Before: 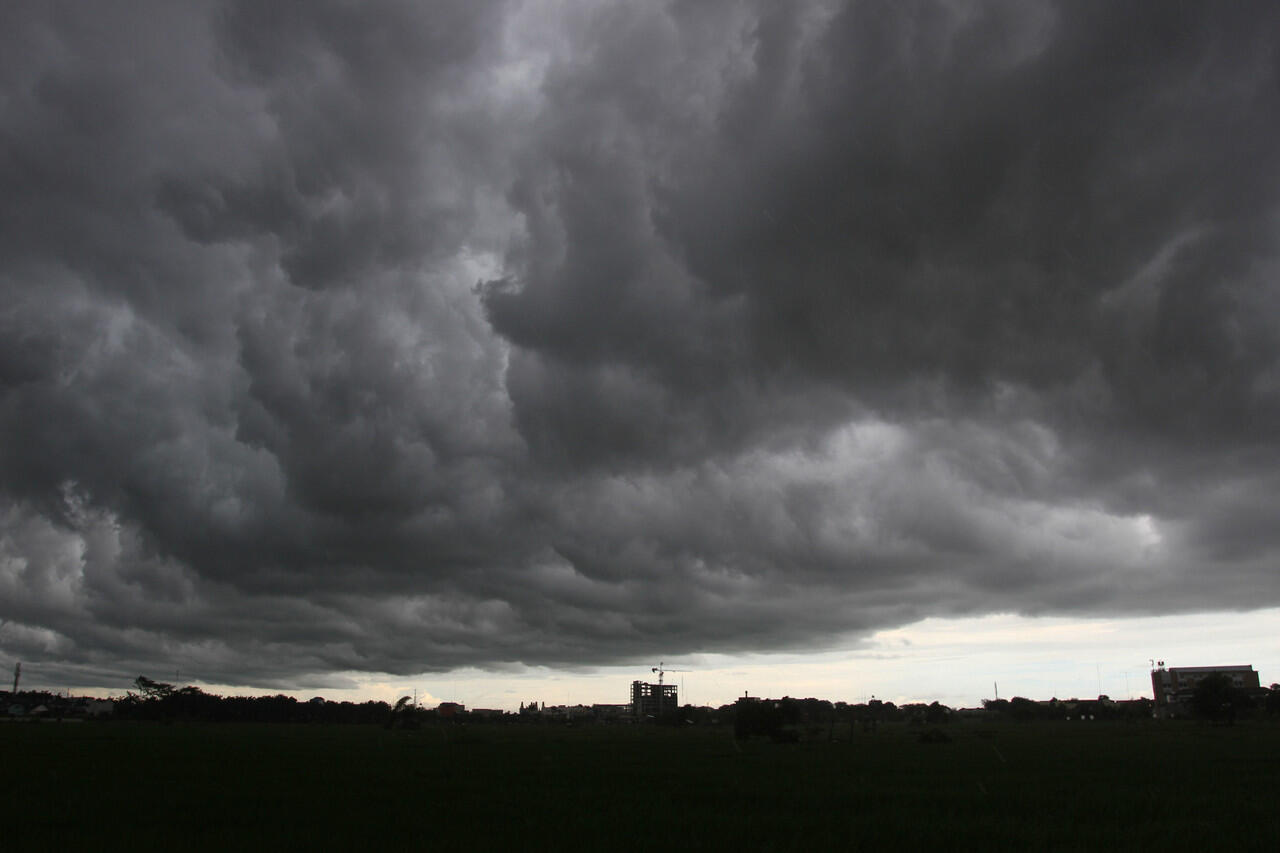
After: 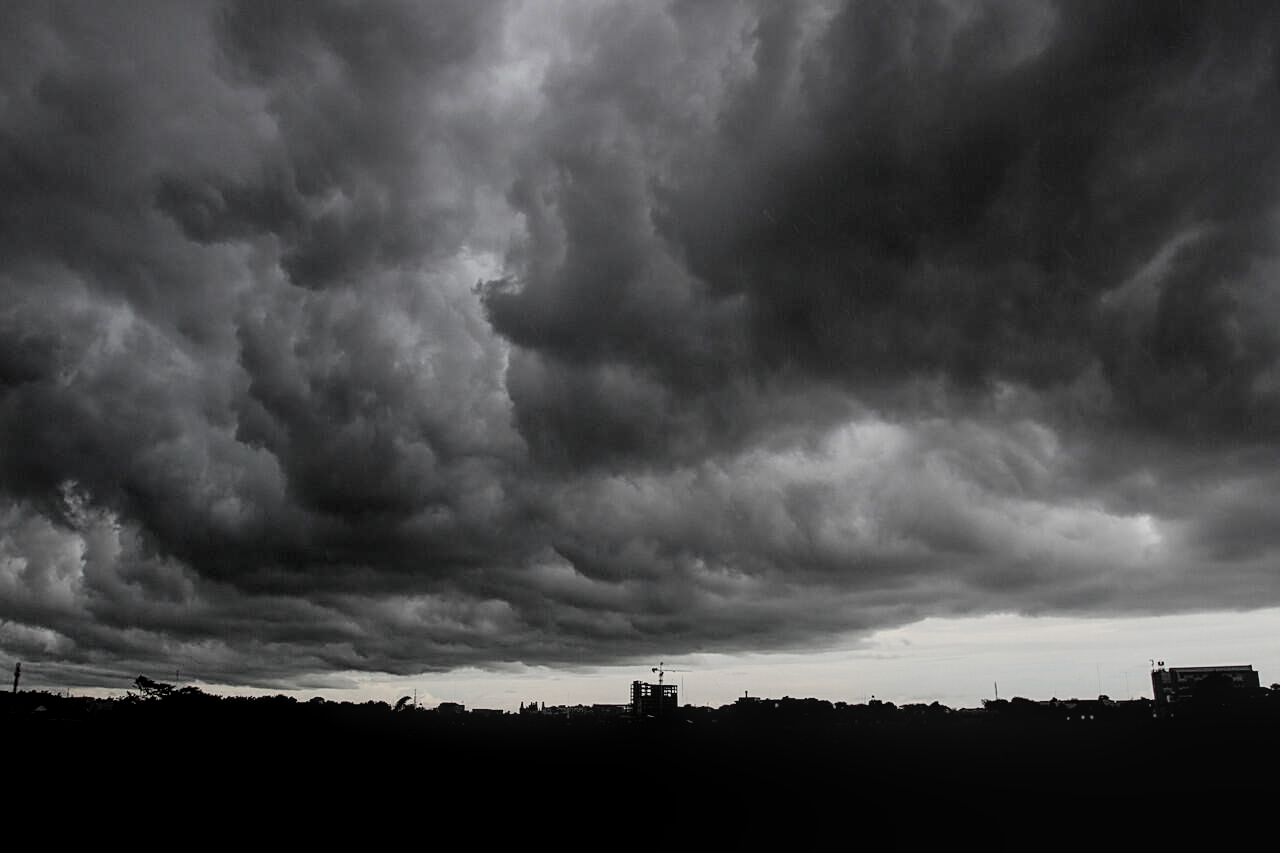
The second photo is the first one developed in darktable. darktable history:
sharpen: on, module defaults
filmic rgb: black relative exposure -5.05 EV, white relative exposure 4 EV, threshold 2.99 EV, hardness 2.89, contrast 1.095, highlights saturation mix -20.78%, color science v4 (2020), enable highlight reconstruction true
local contrast: on, module defaults
